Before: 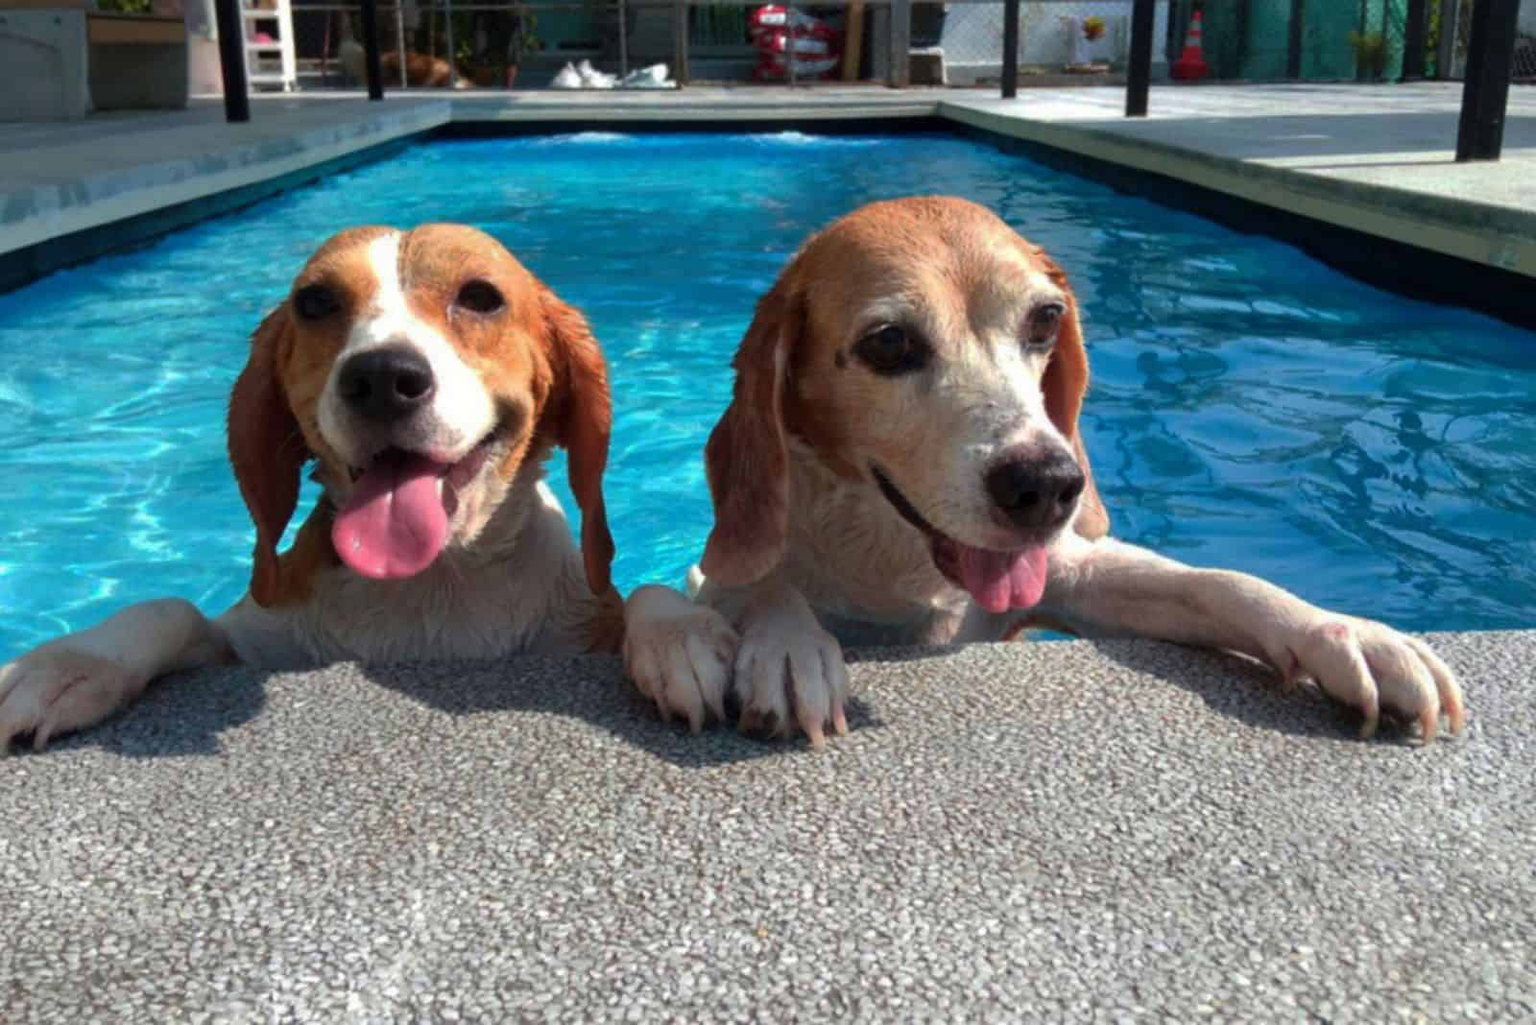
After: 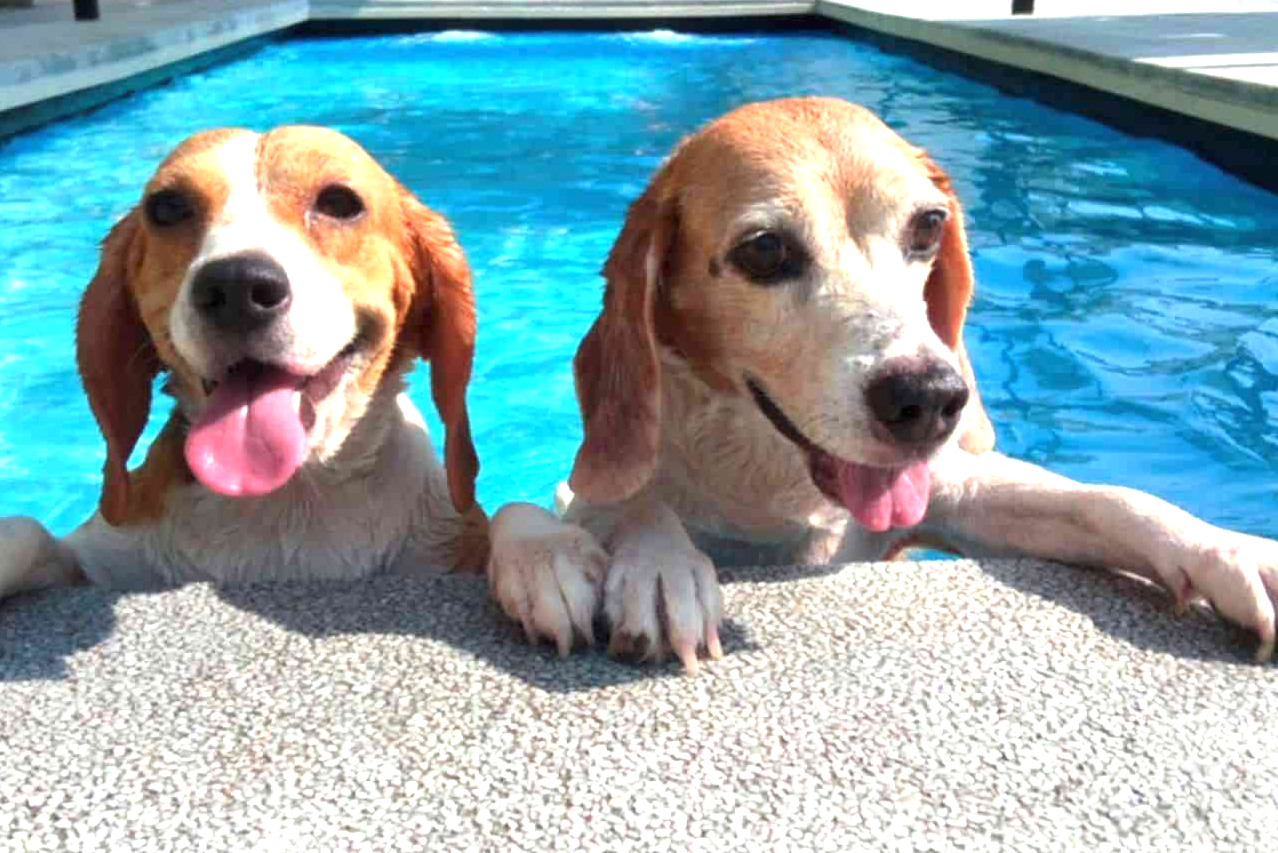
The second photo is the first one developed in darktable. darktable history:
crop and rotate: left 10.071%, top 10.071%, right 10.02%, bottom 10.02%
rotate and perspective: crop left 0, crop top 0
exposure: black level correction 0, exposure 1.2 EV, compensate highlight preservation false
